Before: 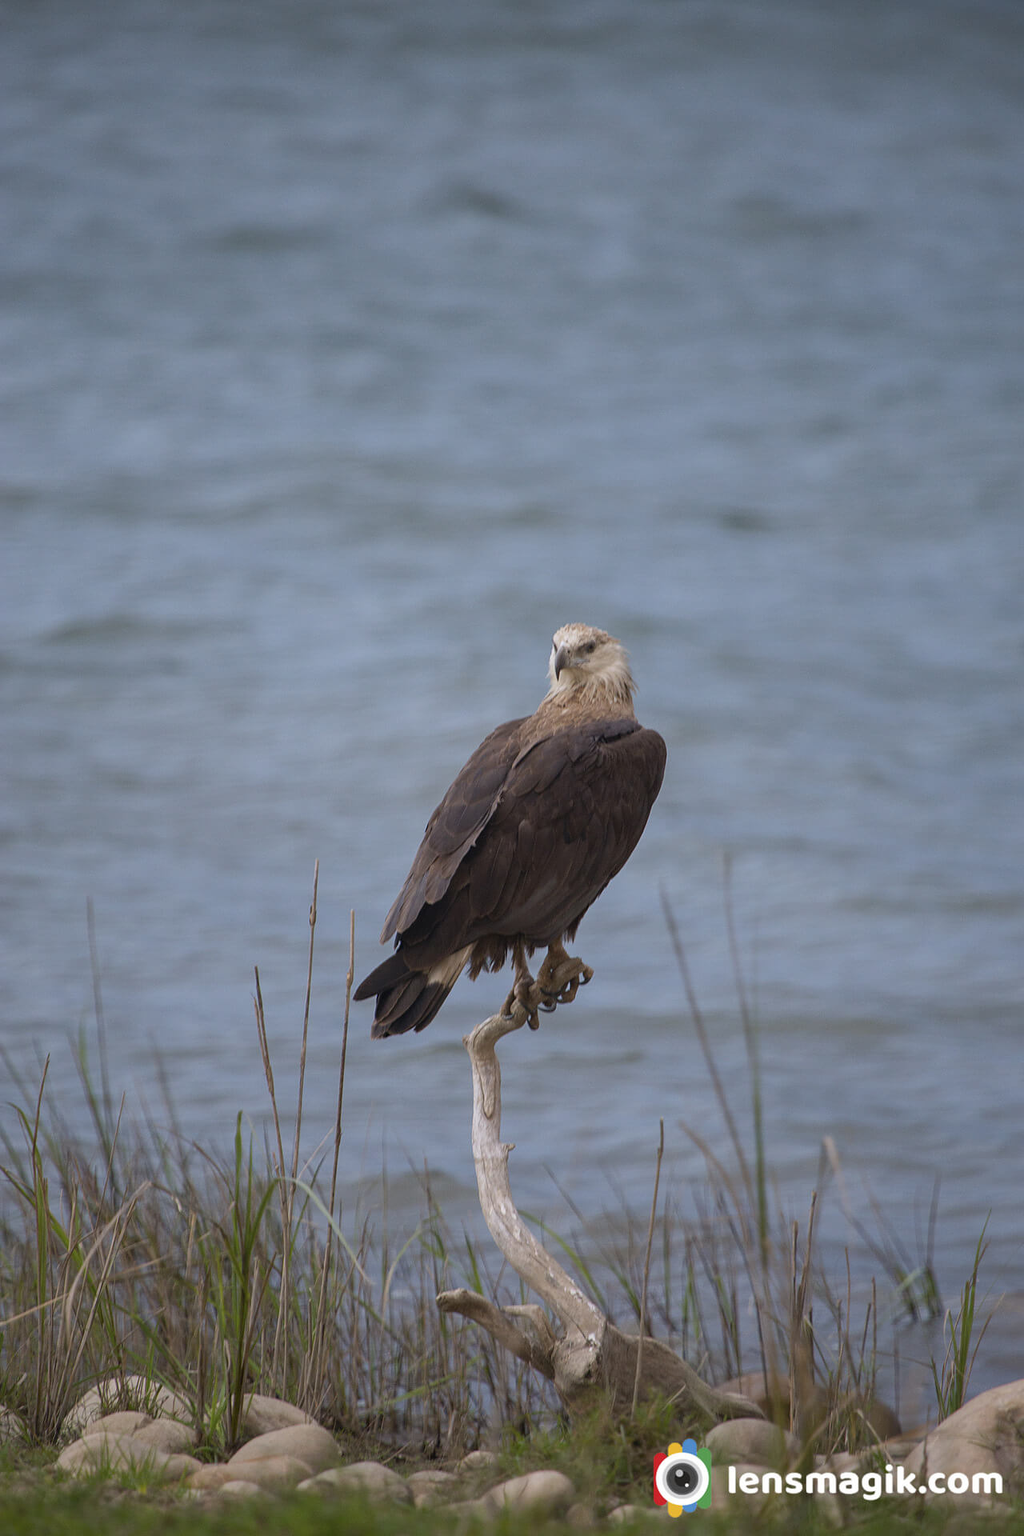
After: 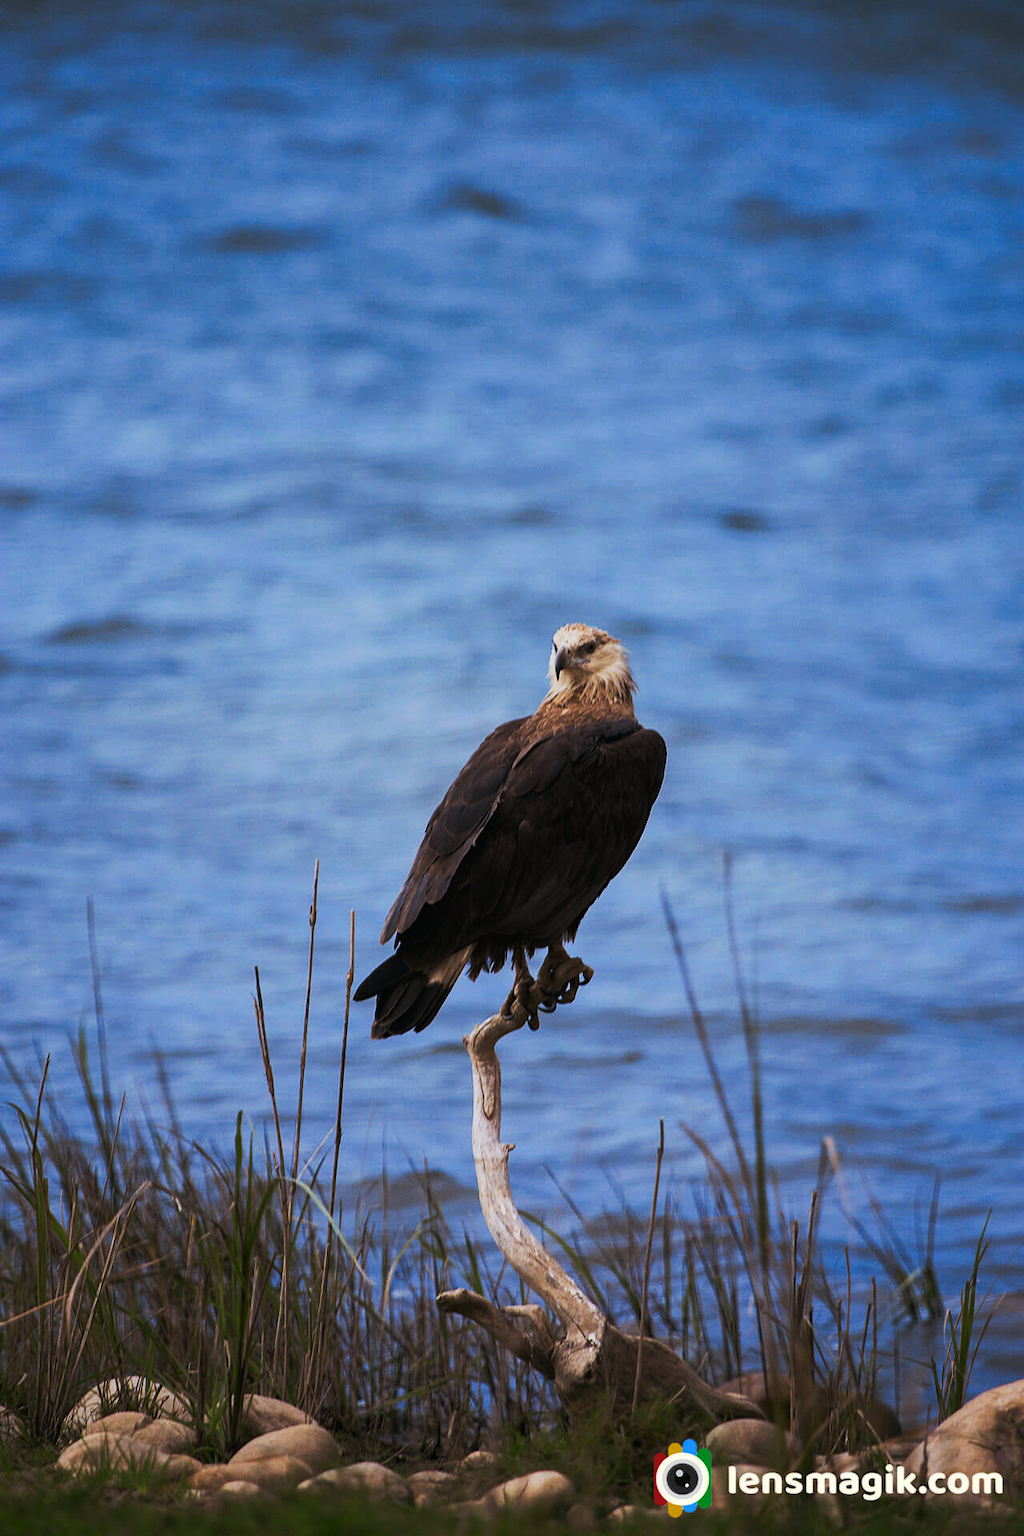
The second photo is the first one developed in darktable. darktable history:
tone curve: curves: ch0 [(0, 0) (0.003, 0.005) (0.011, 0.007) (0.025, 0.009) (0.044, 0.013) (0.069, 0.017) (0.1, 0.02) (0.136, 0.029) (0.177, 0.052) (0.224, 0.086) (0.277, 0.129) (0.335, 0.188) (0.399, 0.256) (0.468, 0.361) (0.543, 0.526) (0.623, 0.696) (0.709, 0.784) (0.801, 0.85) (0.898, 0.882) (1, 1)], preserve colors none
color look up table: target L [99.89, 72.82, 93, 88.56, 84.57, 57.18, 57.7, 56.33, 53.78, 54.54, 42.64, 41.46, 37.43, 12.61, 201.82, 83.73, 57.72, 51.76, 51.32, 56.43, 49.05, 42.52, 37.62, 30.78, 4.962, 68.99, 62.92, 61.85, 56.16, 53.99, 55.66, 58.14, 48.98, 51.28, 49.25, 39.78, 26.69, 35.85, 14.74, 6.356, 90.83, 93.45, 83.35, 74.01, 65.54, 68.51, 57.27, 54.9, 35.08], target a [-30.38, -27.92, -100.09, -77.67, -77.07, -10.71, -26.33, -8.741, -23.33, -20.1, -28.49, -8.18, -25.77, -22.07, 0, 40.14, 9.528, 7.489, 19.97, 53.14, 34.42, 36.33, 7.48, 24.01, 23.1, 53.93, 50.5, 70.58, 13.2, 12.61, 17.97, 65.68, 36.58, 40.53, 46.75, 11.1, 38.34, 37.59, 0.642, 27.69, -13.55, -85.33, -60.77, -14.99, -9.75, -22.72, 4.593, -14.55, -11.39], target b [57.25, 46.22, 41.55, 58.22, 27.76, 32.14, 29.91, 21.13, 24.44, 8.177, 33.77, 35.44, 19.27, 19.99, -0.001, 13.77, 36.19, 32.55, 15.67, 2.721, 43.98, 27.52, 2.865, 32.36, -1.678, -56.08, -67.72, -68.69, -80.1, -3.662, -52.69, -75.74, -13.57, -24.23, -90.06, -30.1, -2.113, -50.9, -8.247, -26.51, -16.83, -13.63, -36.33, -4.646, -65.54, -56.63, -74.75, -5.084, -12.53], num patches 49
